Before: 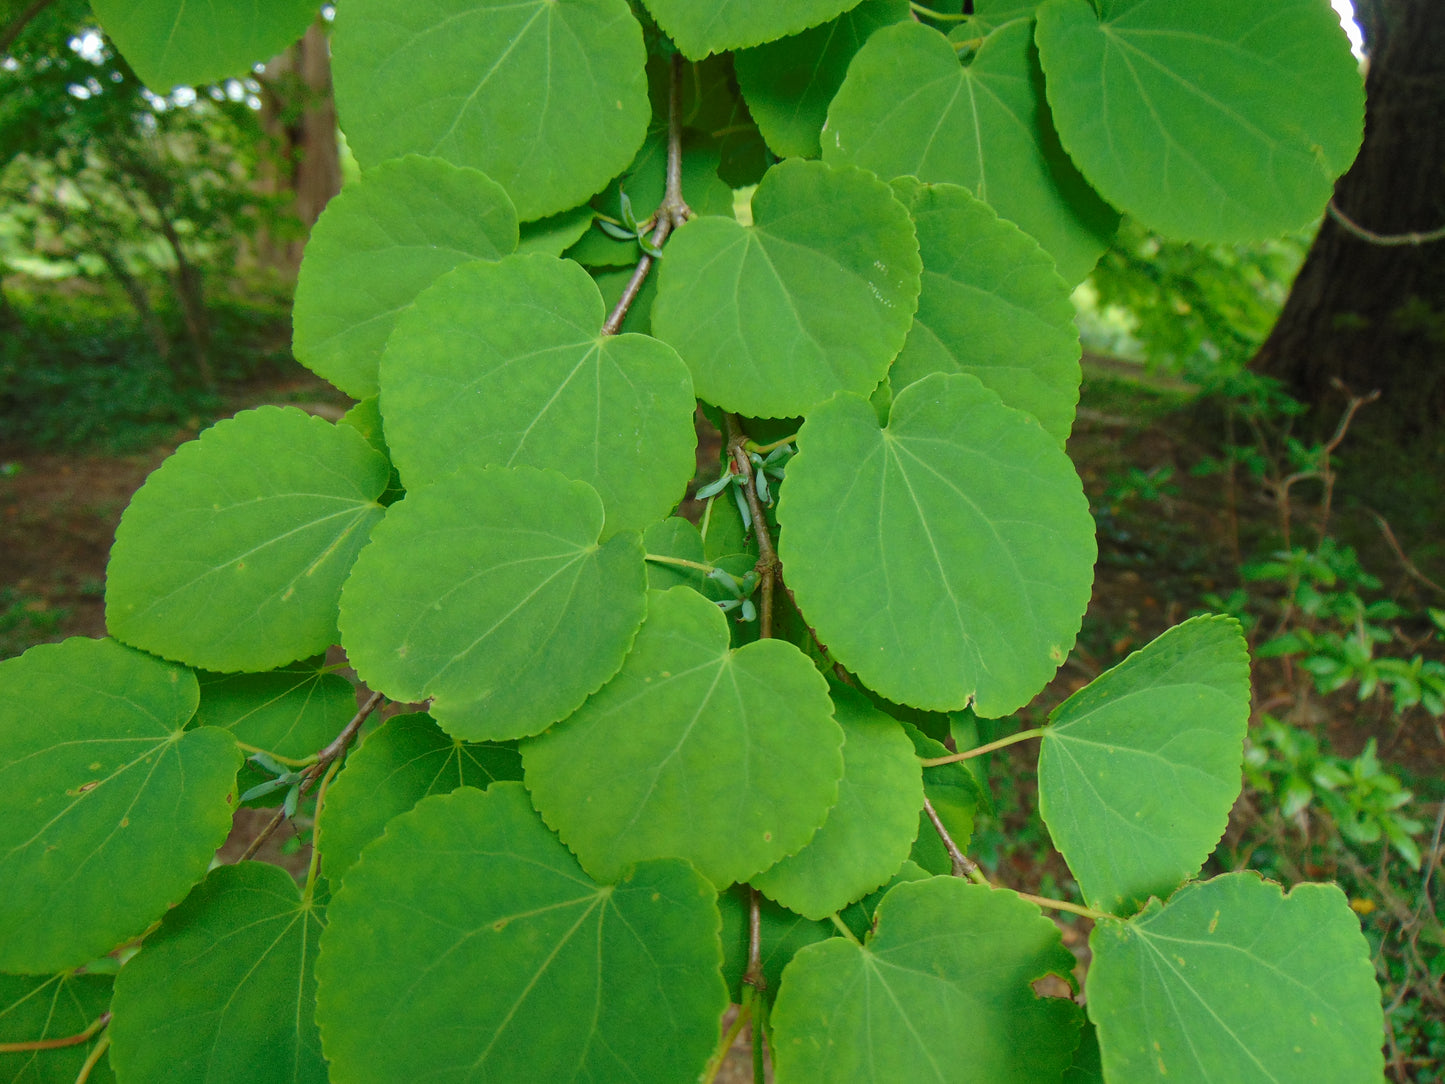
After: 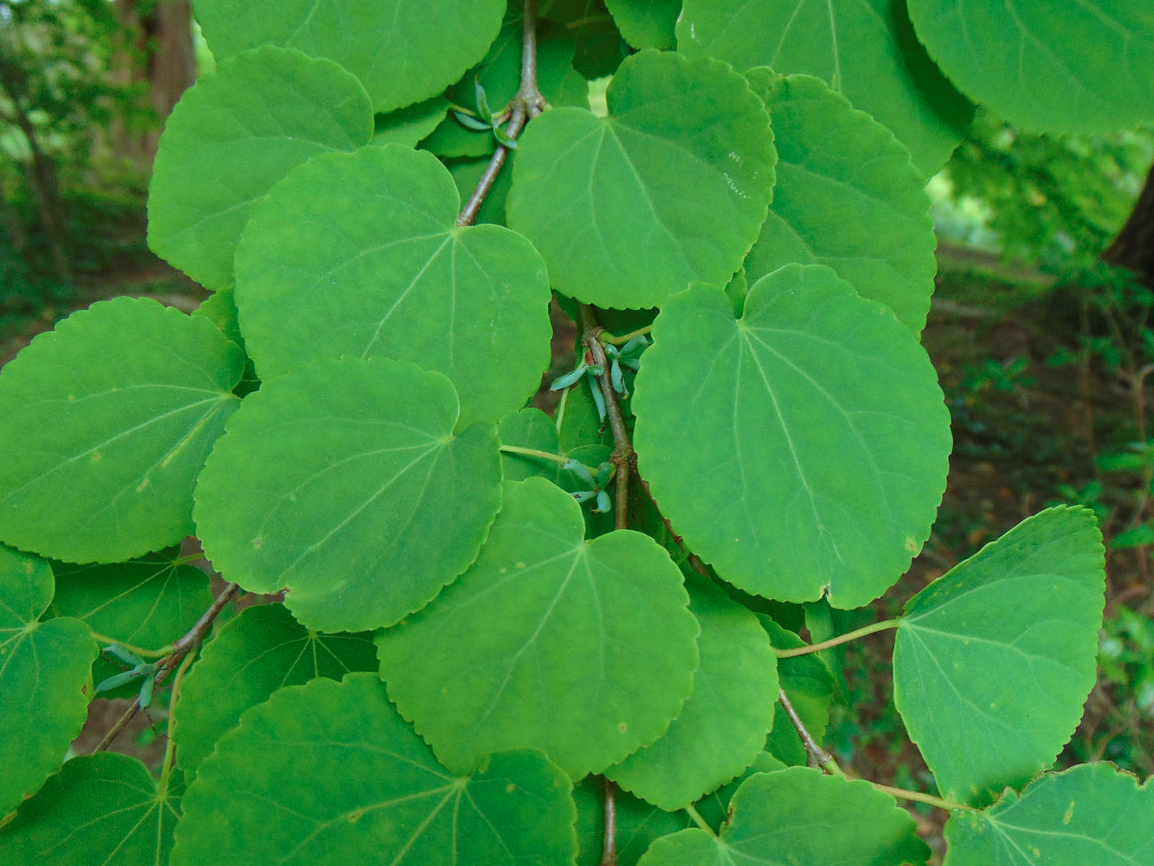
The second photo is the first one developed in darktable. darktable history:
color correction: highlights a* -10.04, highlights b* -10.37
crop and rotate: left 10.071%, top 10.071%, right 10.02%, bottom 10.02%
tone equalizer: on, module defaults
